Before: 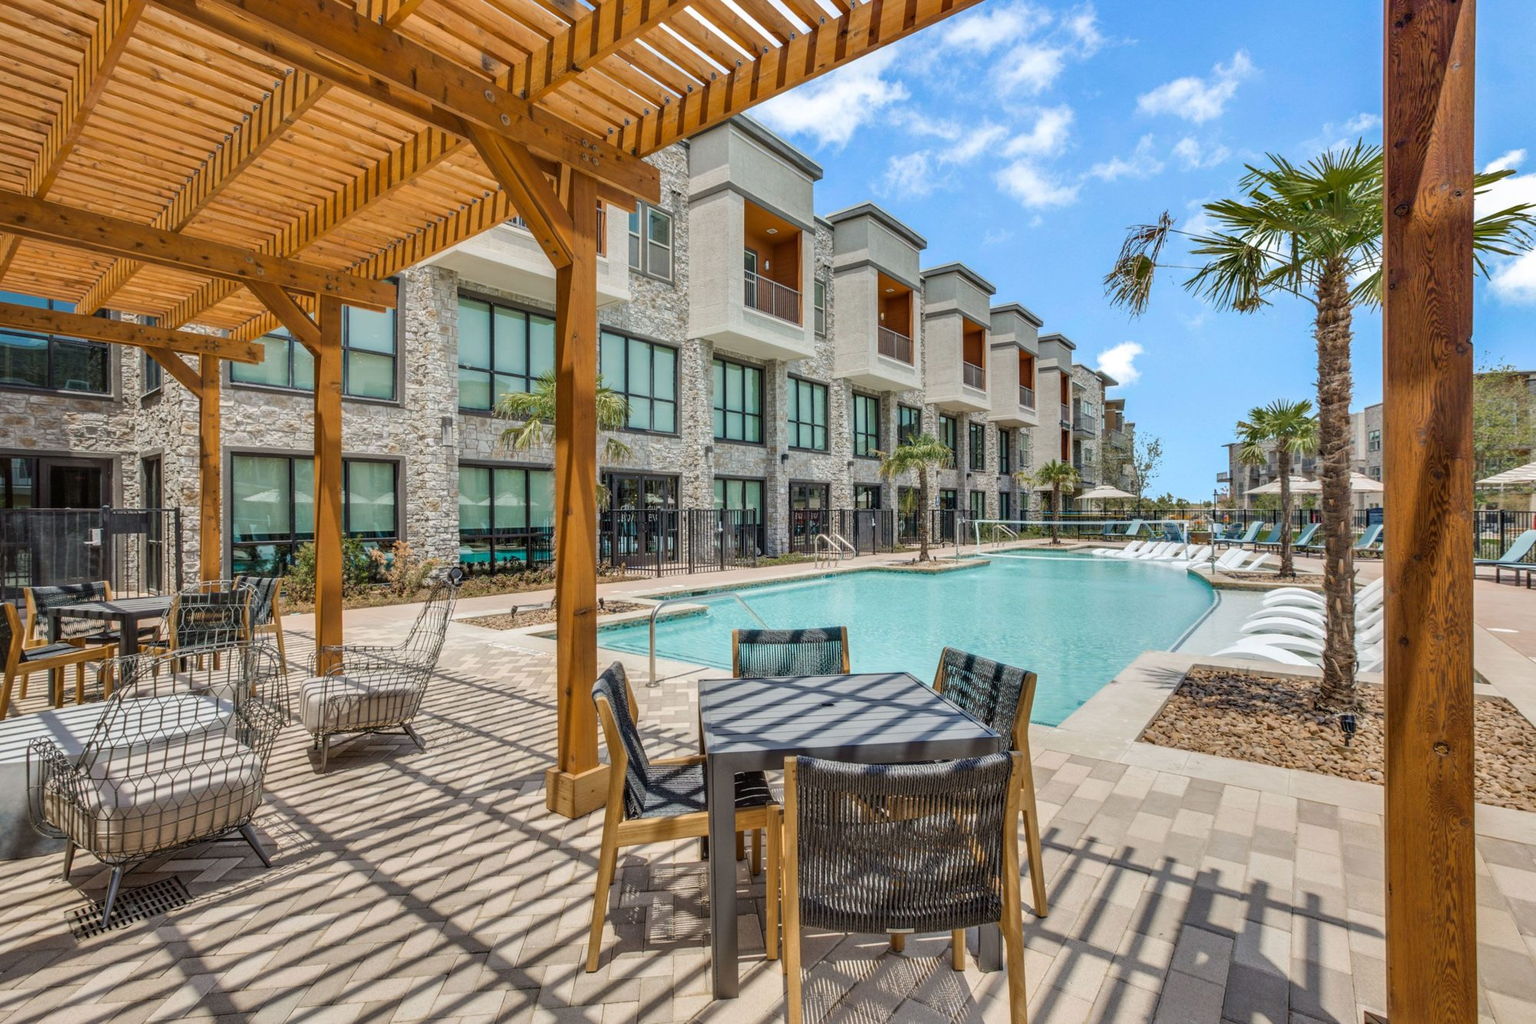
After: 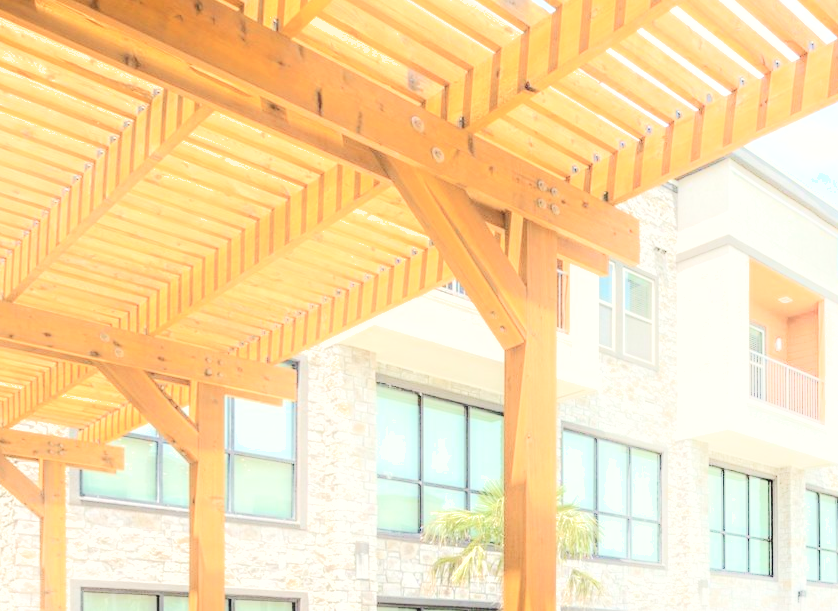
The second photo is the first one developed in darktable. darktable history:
color correction: highlights b* 3.04
crop and rotate: left 11.05%, top 0.092%, right 47.006%, bottom 54.013%
contrast brightness saturation: saturation -0.067
shadows and highlights: shadows -22.11, highlights 98.61, soften with gaussian
exposure: black level correction 0, exposure 1.282 EV, compensate highlight preservation false
